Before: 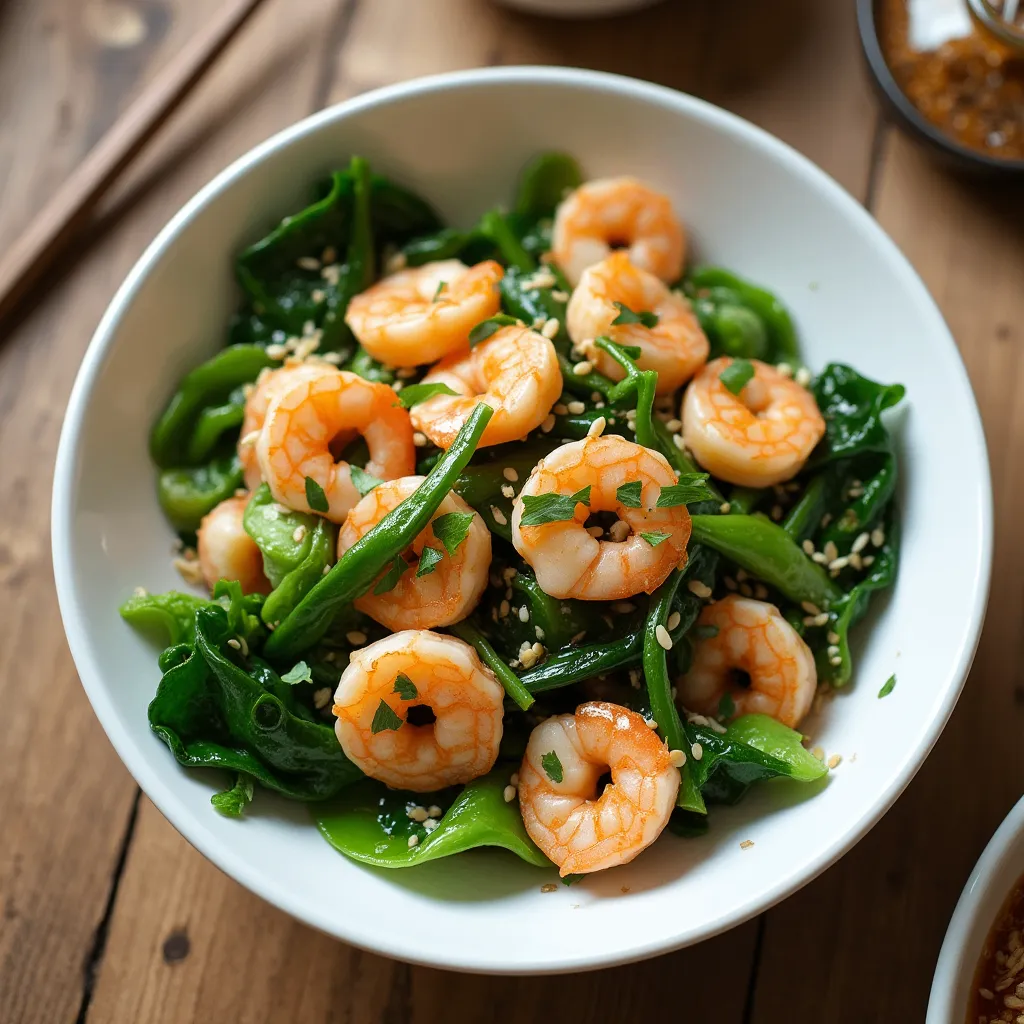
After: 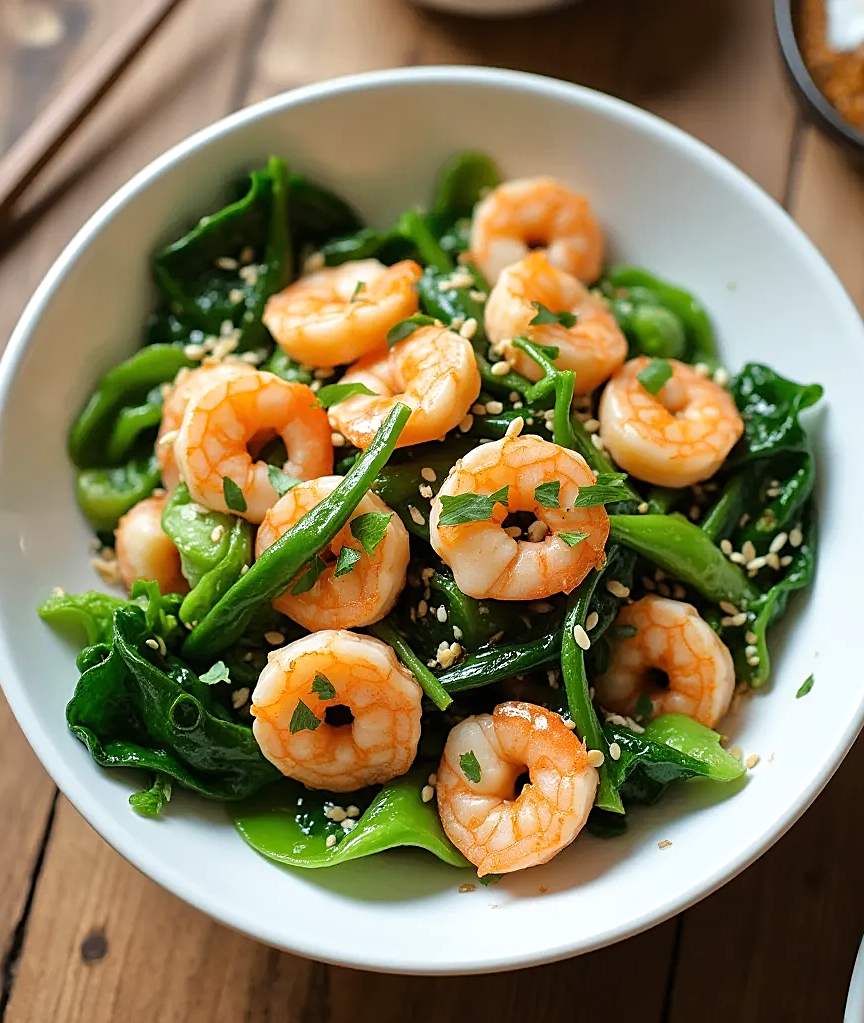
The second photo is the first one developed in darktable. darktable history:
tone equalizer: -8 EV 0.03 EV, -7 EV -0.026 EV, -6 EV 0.006 EV, -5 EV 0.027 EV, -4 EV 0.244 EV, -3 EV 0.657 EV, -2 EV 0.57 EV, -1 EV 0.21 EV, +0 EV 0.042 EV
crop: left 8.07%, right 7.497%
sharpen: on, module defaults
